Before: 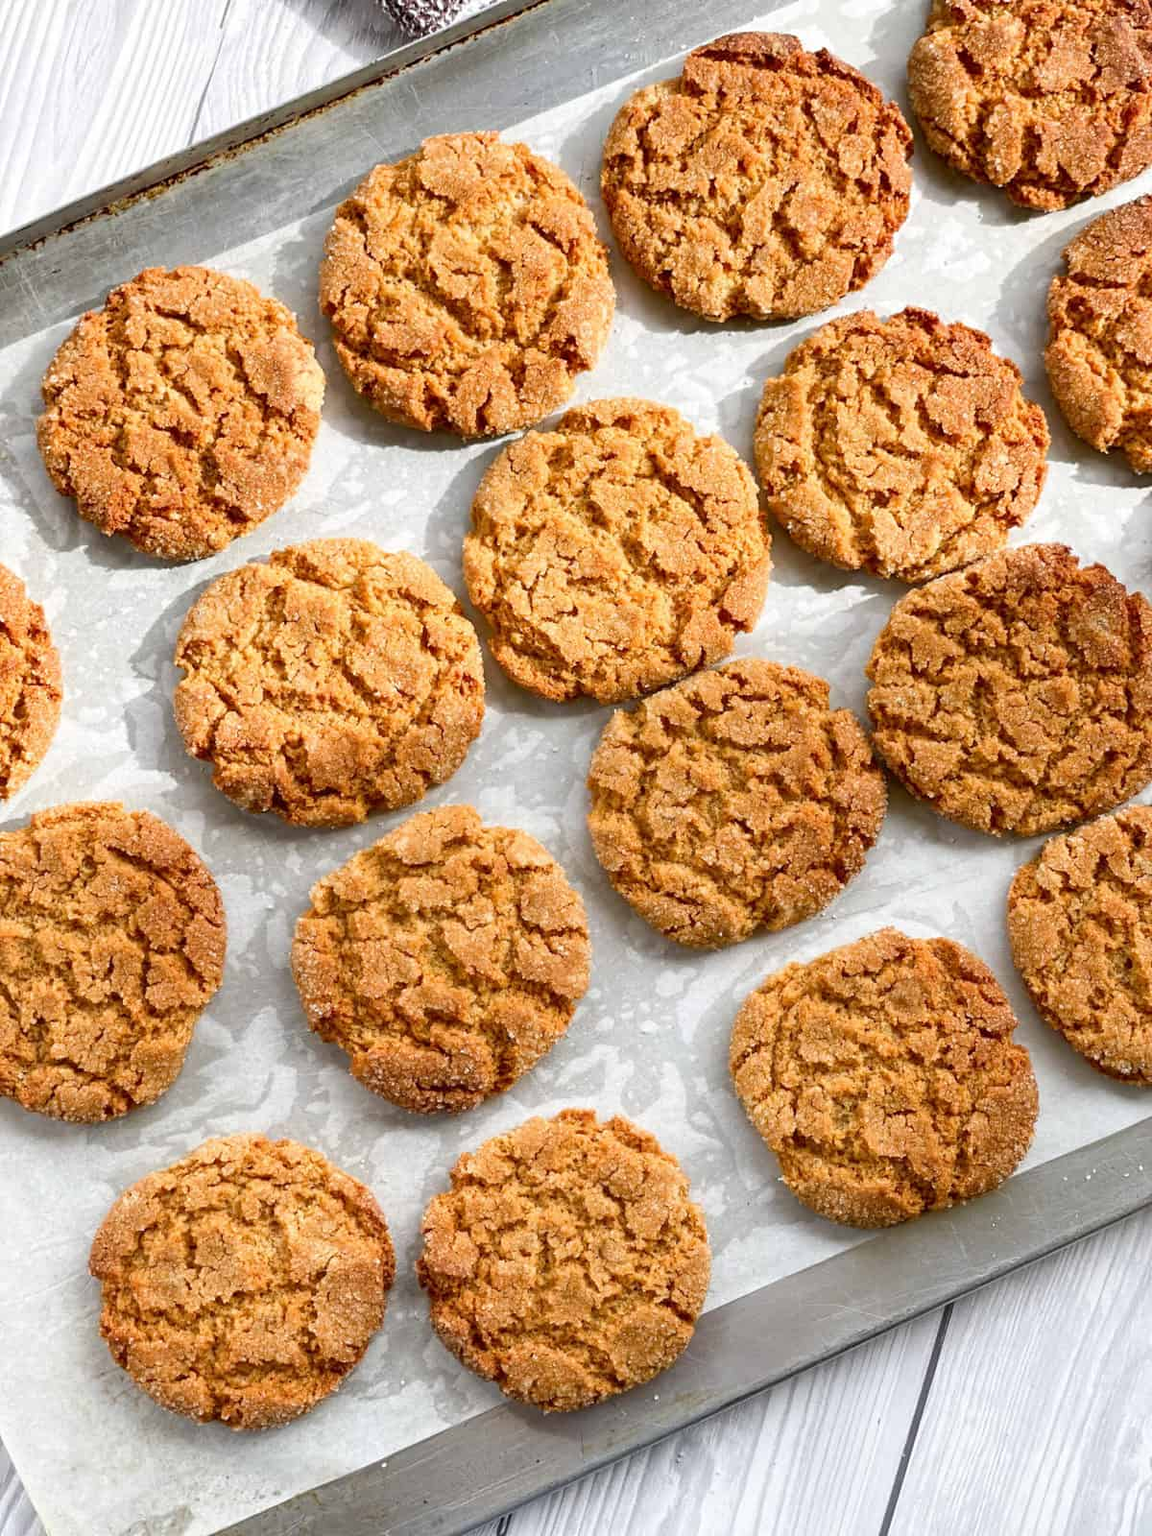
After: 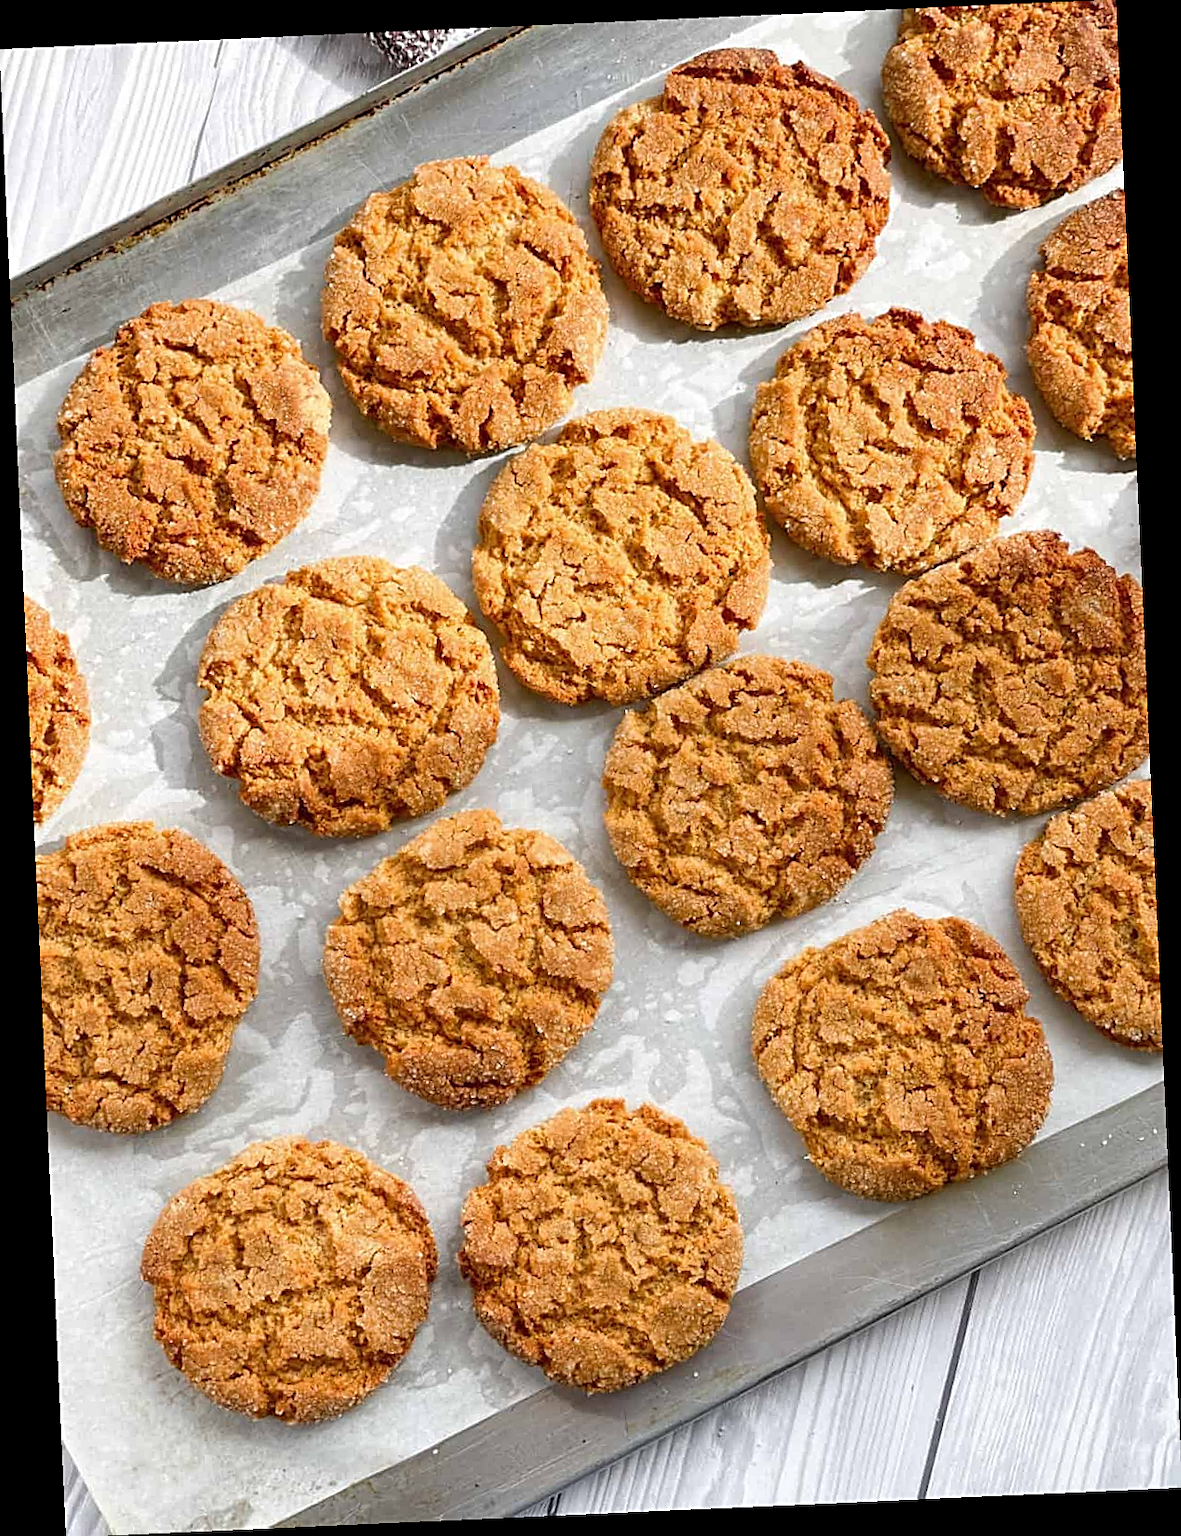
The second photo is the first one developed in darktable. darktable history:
shadows and highlights: shadows 25, highlights -25
sharpen: on, module defaults
rotate and perspective: rotation -2.56°, automatic cropping off
